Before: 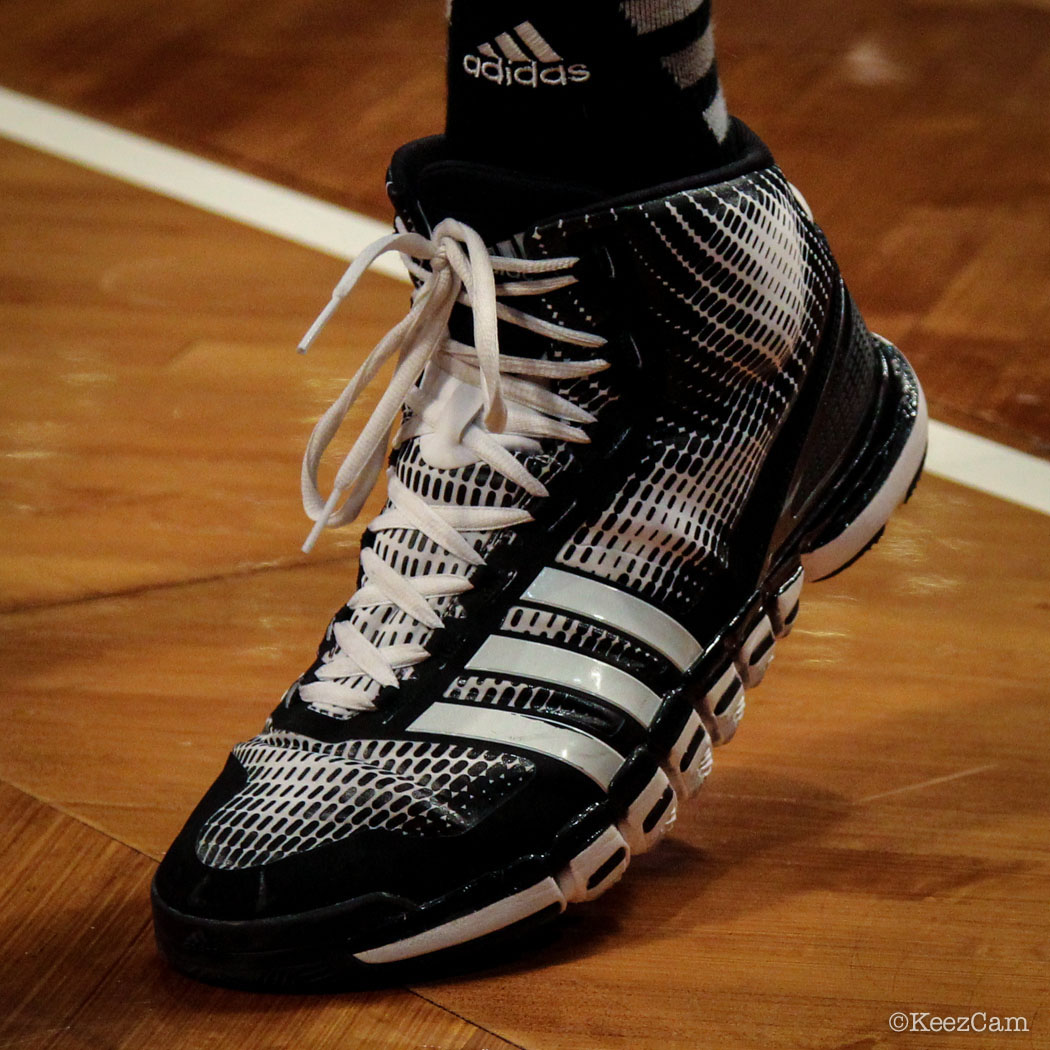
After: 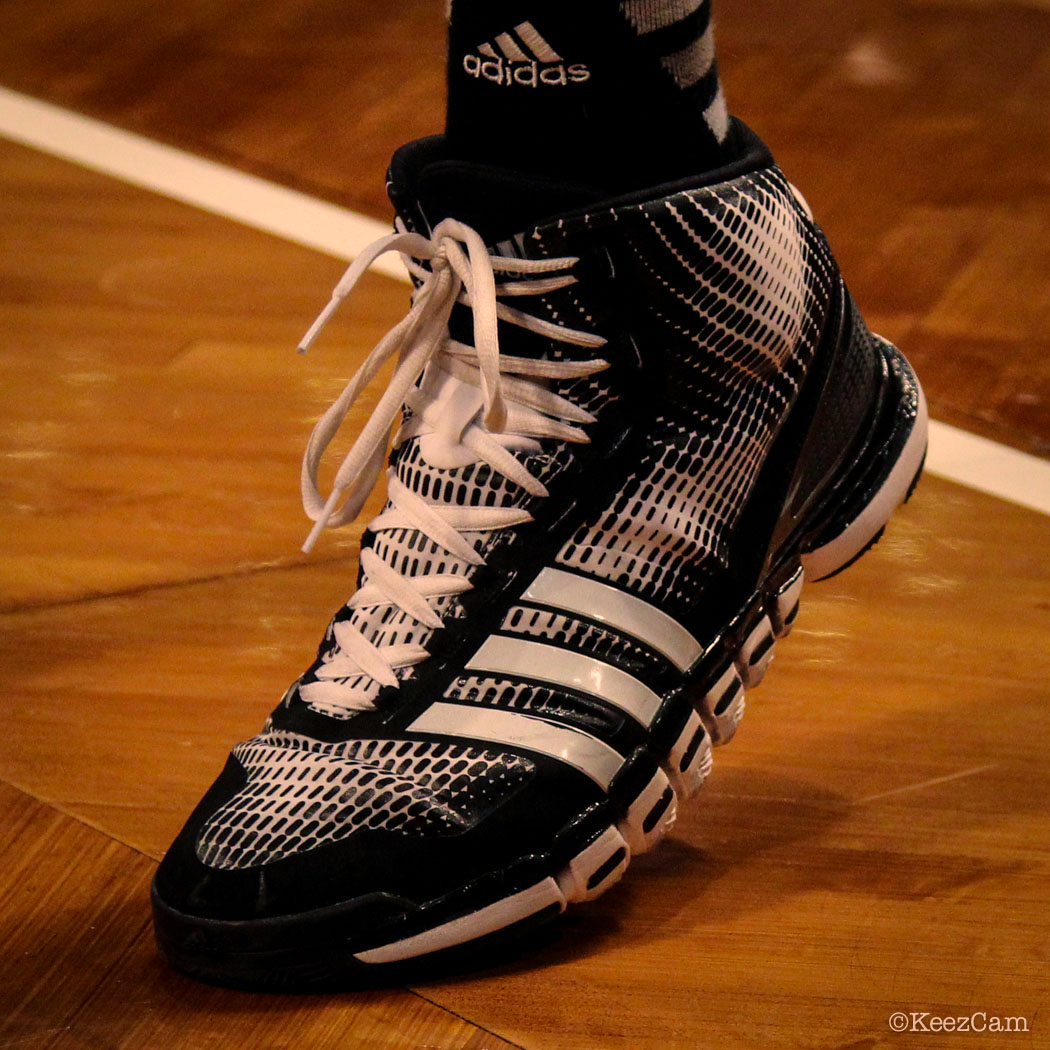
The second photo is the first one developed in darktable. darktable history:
color correction: highlights a* 17.53, highlights b* 18.79
